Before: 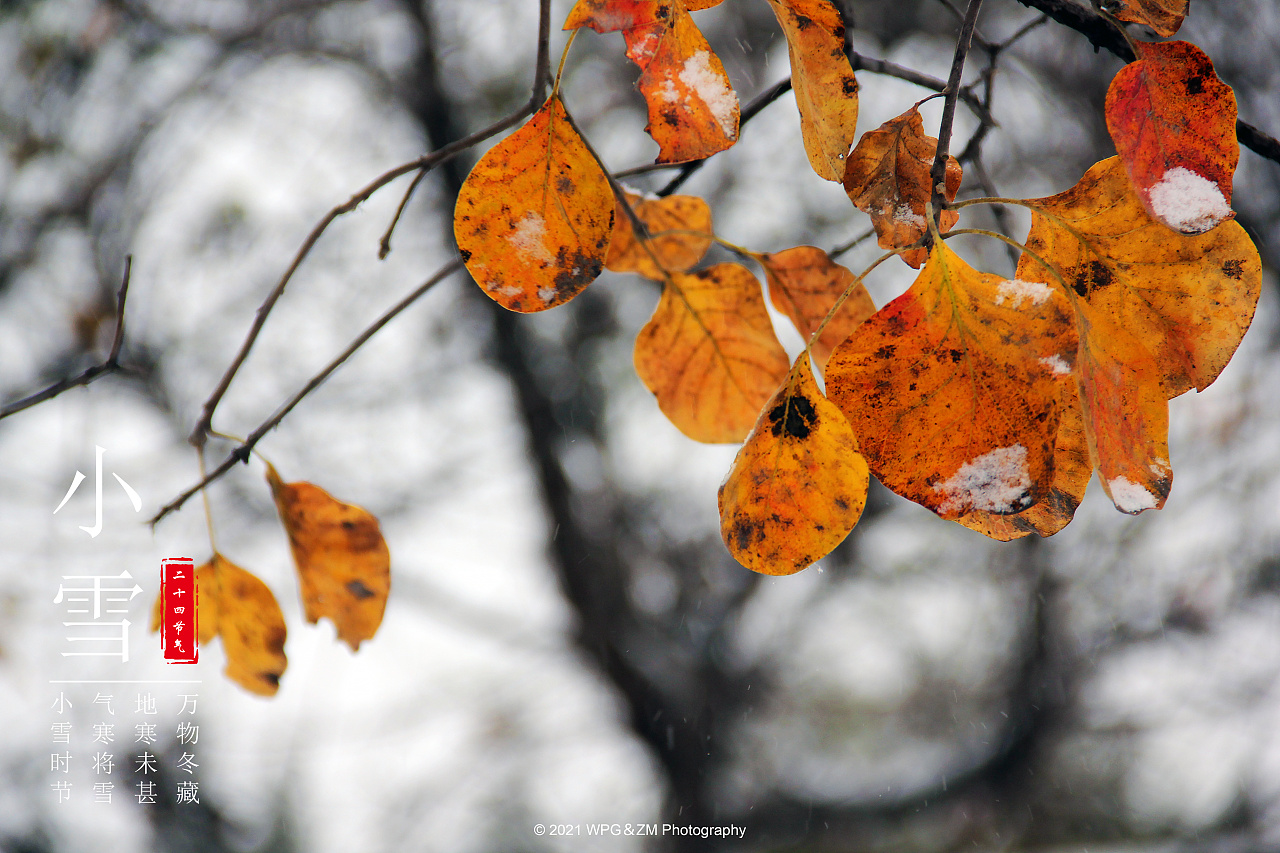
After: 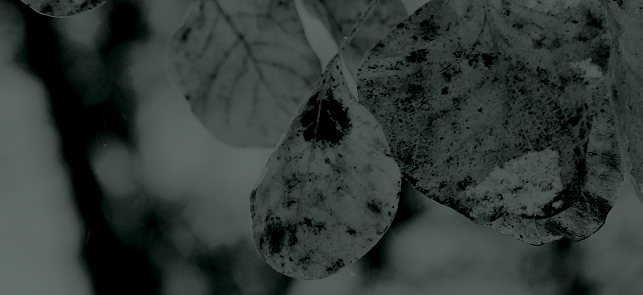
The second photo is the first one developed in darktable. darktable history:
exposure: black level correction 0, exposure 0.7 EV, compensate exposure bias true, compensate highlight preservation false
contrast brightness saturation: contrast 0.28
crop: left 36.607%, top 34.735%, right 13.146%, bottom 30.611%
colorize: hue 90°, saturation 19%, lightness 1.59%, version 1
color correction: highlights a* -11.71, highlights b* -15.58
